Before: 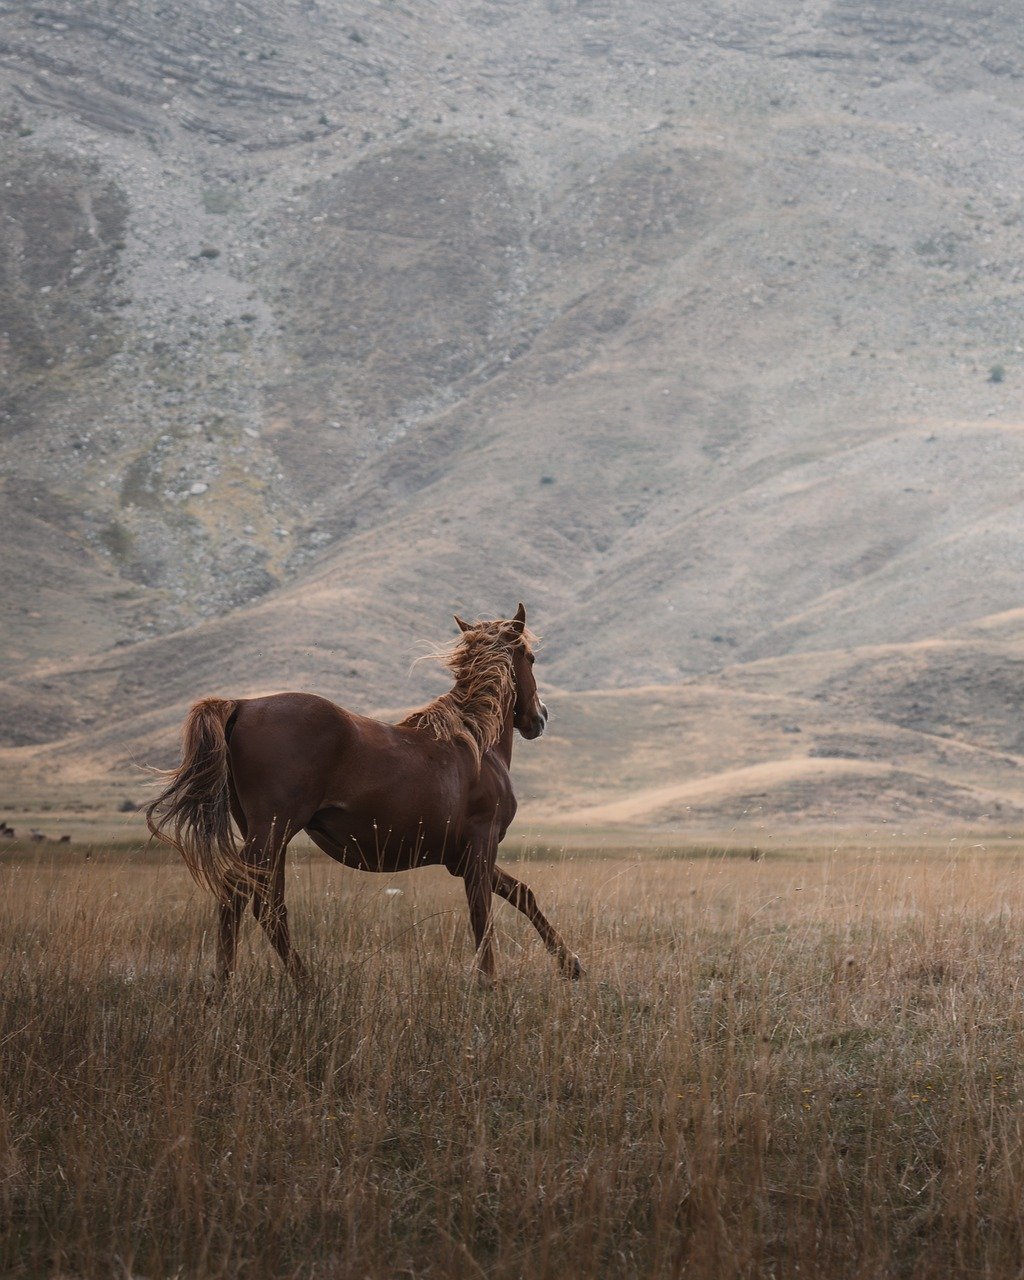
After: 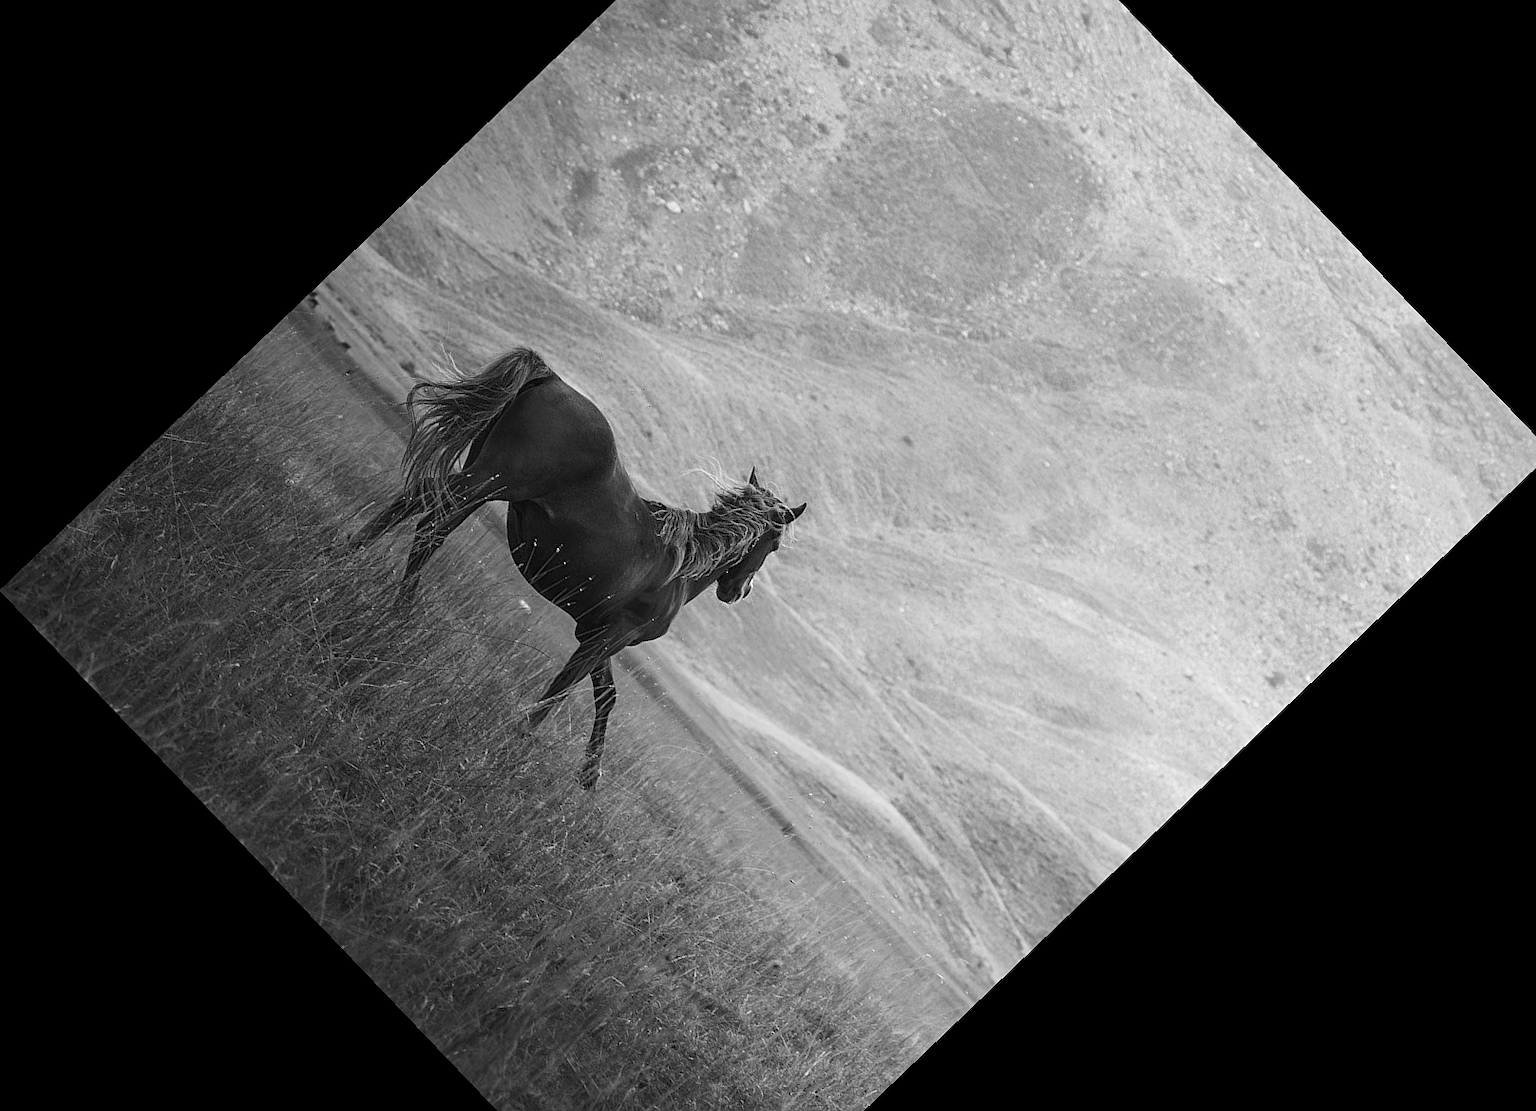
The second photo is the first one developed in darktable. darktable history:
crop and rotate: angle -46.26°, top 16.234%, right 0.912%, bottom 11.704%
white balance: red 0.766, blue 1.537
sharpen: radius 1.272, amount 0.305, threshold 0
color calibration: output gray [0.253, 0.26, 0.487, 0], gray › normalize channels true, illuminant same as pipeline (D50), adaptation XYZ, x 0.346, y 0.359, gamut compression 0
